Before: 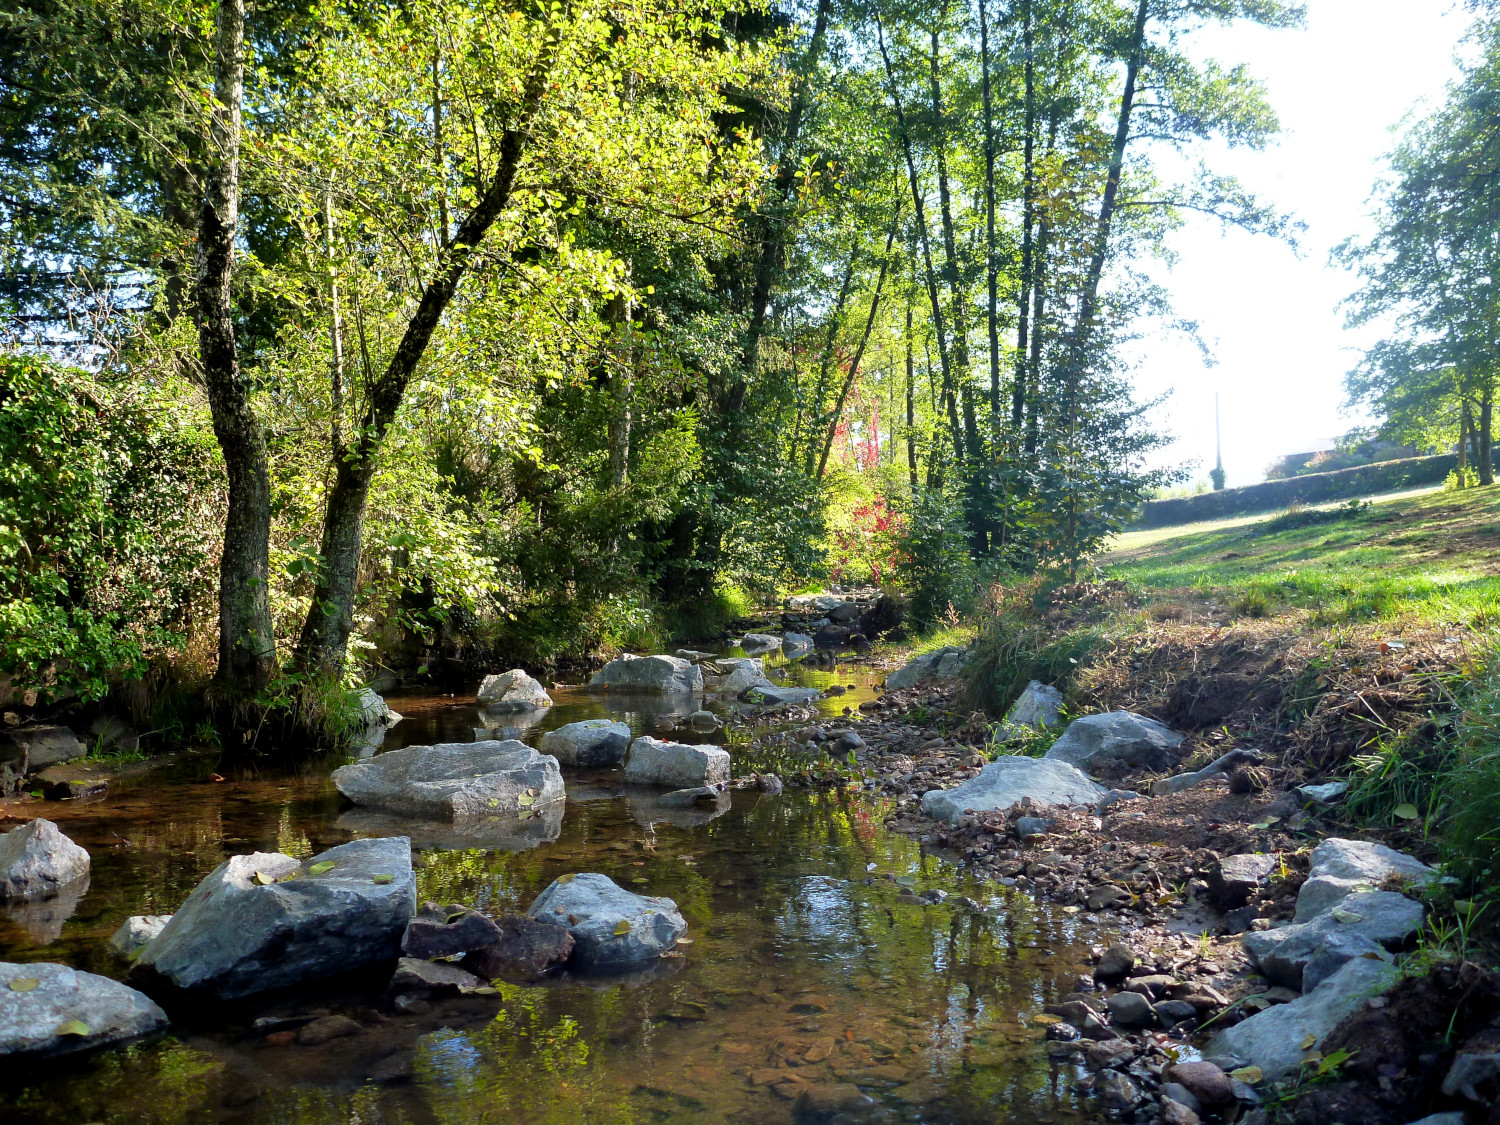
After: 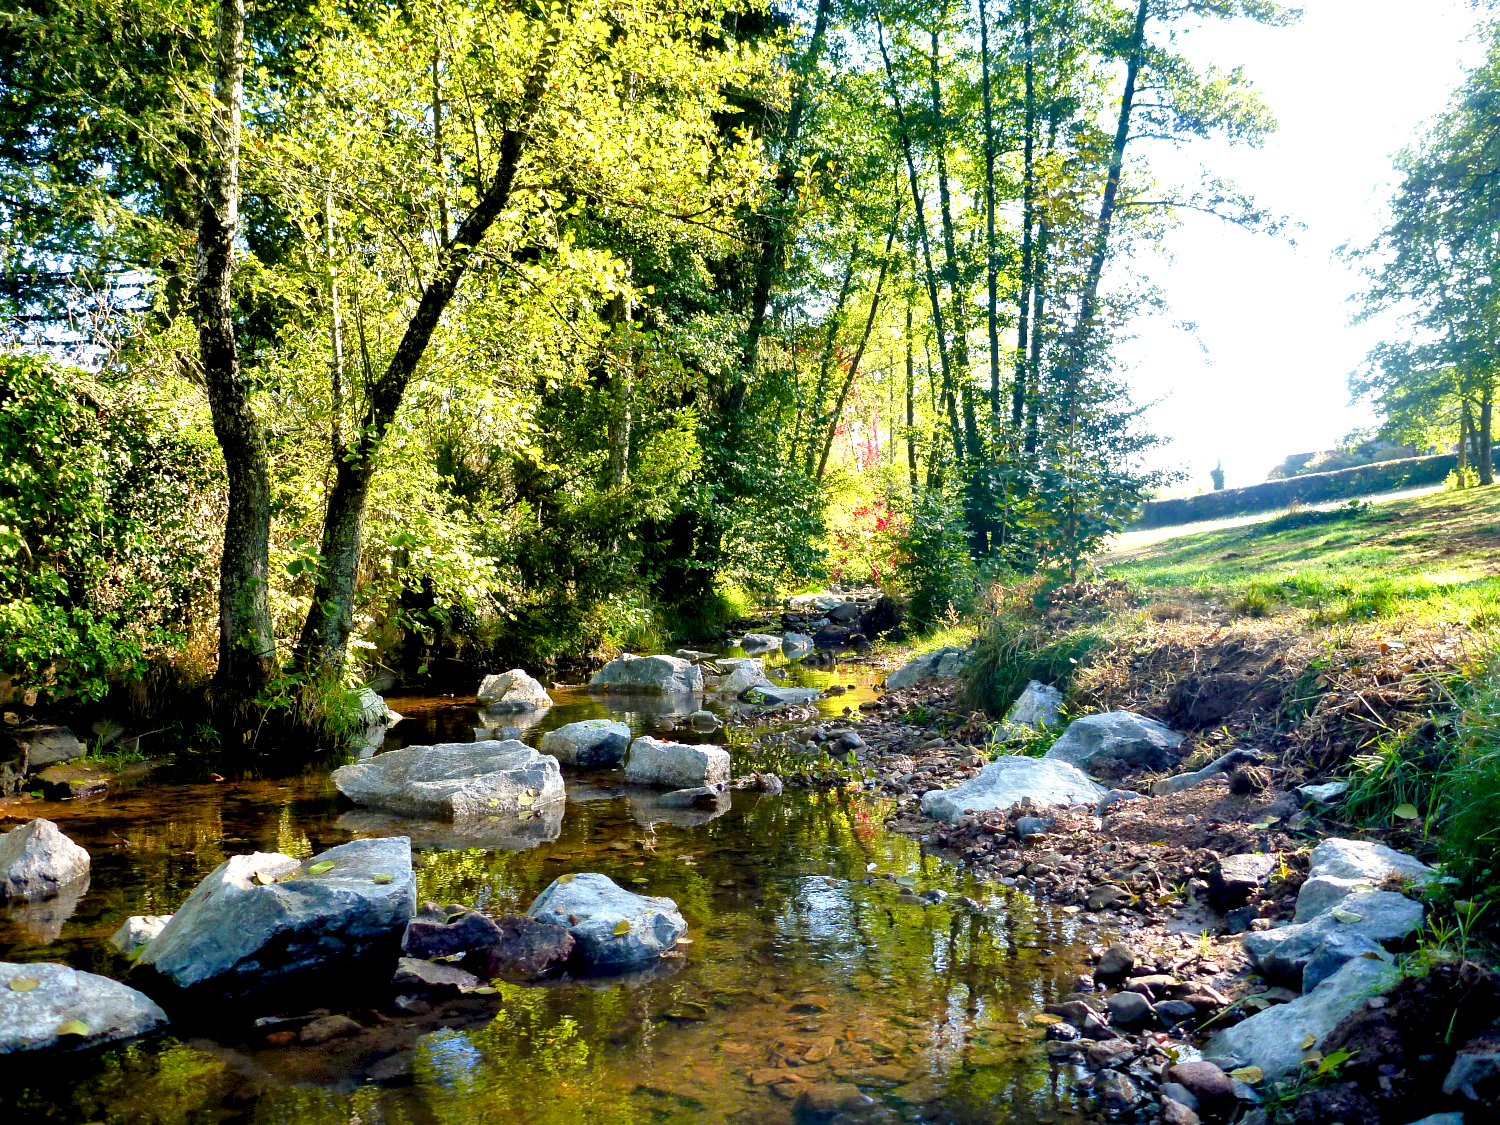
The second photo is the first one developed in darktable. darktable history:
exposure: black level correction 0.001, exposure 0.955 EV, compensate exposure bias true, compensate highlight preservation false
local contrast: mode bilateral grid, contrast 25, coarseness 60, detail 151%, midtone range 0.2
color balance rgb: shadows lift › chroma 1%, shadows lift › hue 240.84°, highlights gain › chroma 2%, highlights gain › hue 73.2°, global offset › luminance -0.5%, perceptual saturation grading › global saturation 20%, perceptual saturation grading › highlights -25%, perceptual saturation grading › shadows 50%, global vibrance 15%
